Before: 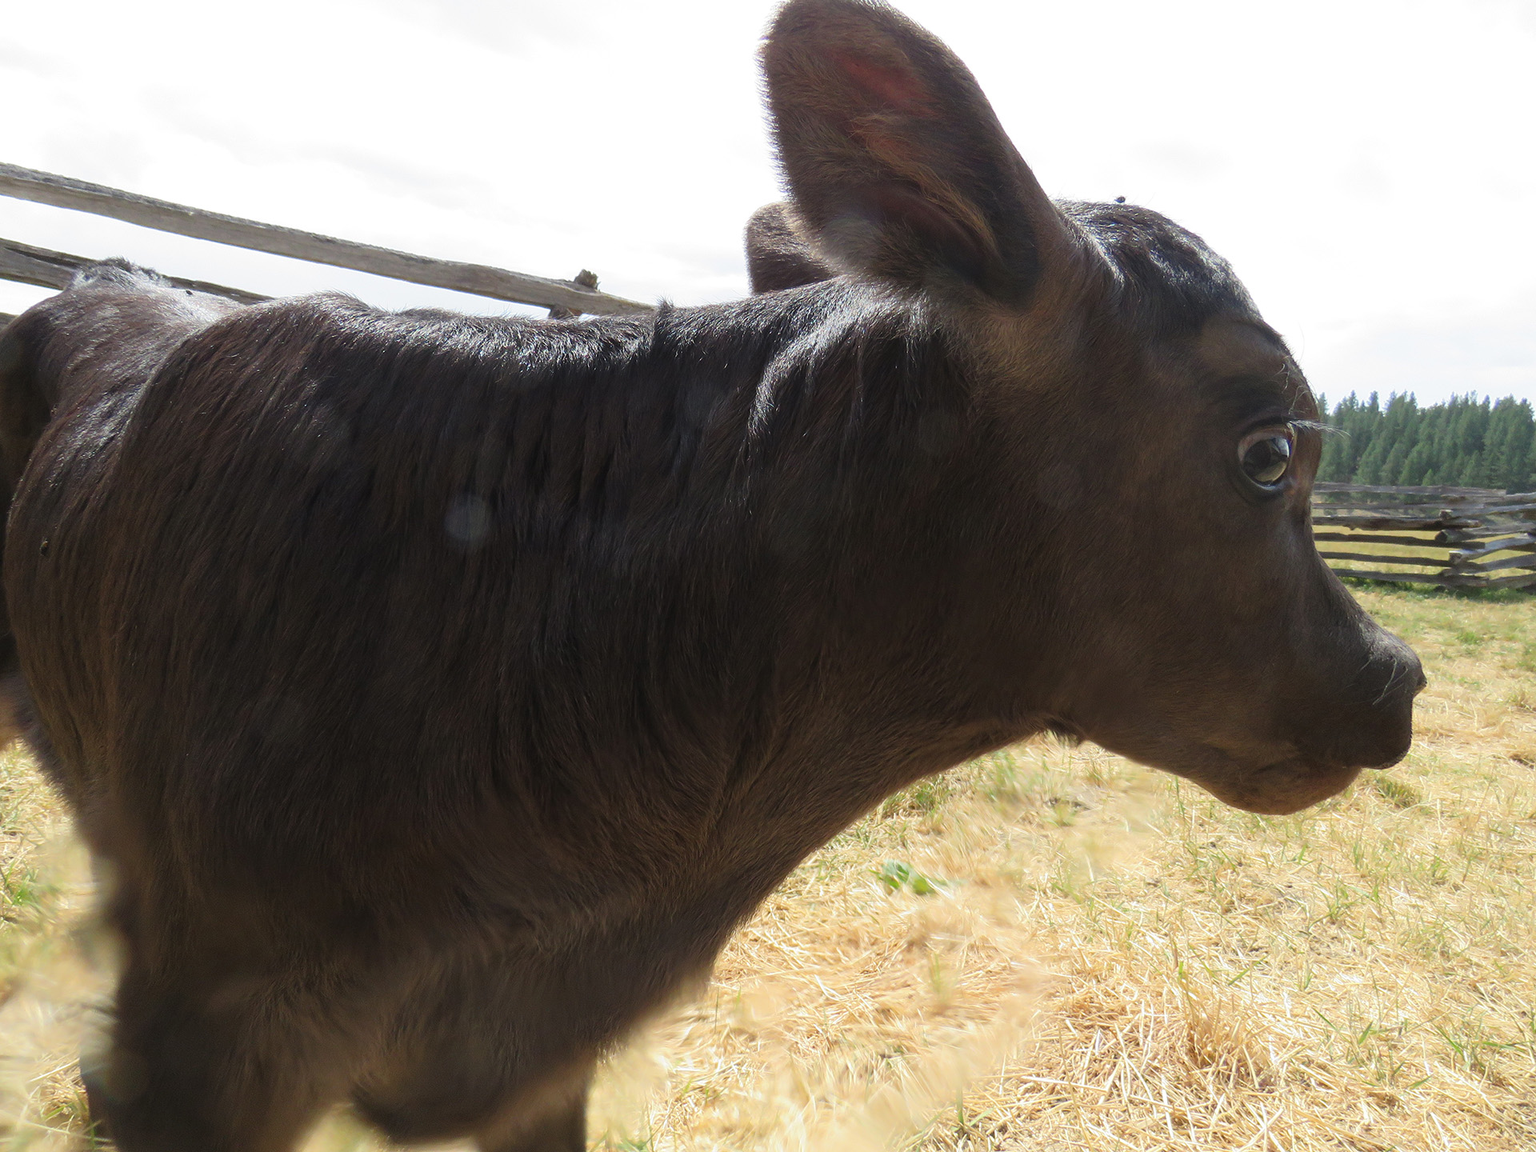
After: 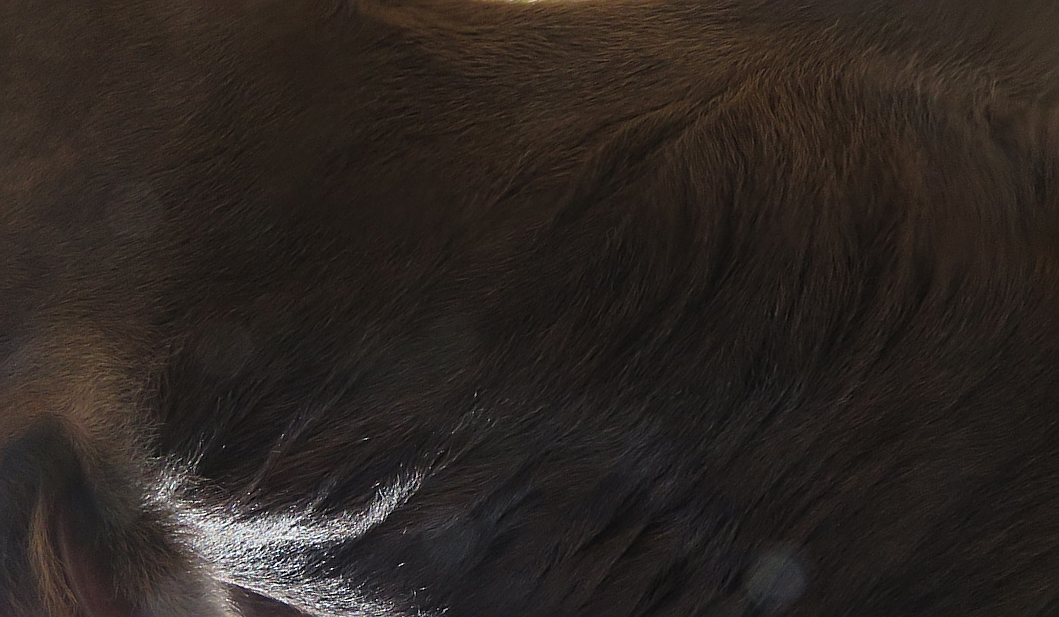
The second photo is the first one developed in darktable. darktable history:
crop and rotate: angle 146.81°, left 9.119%, top 15.636%, right 4.396%, bottom 17.13%
sharpen: on, module defaults
